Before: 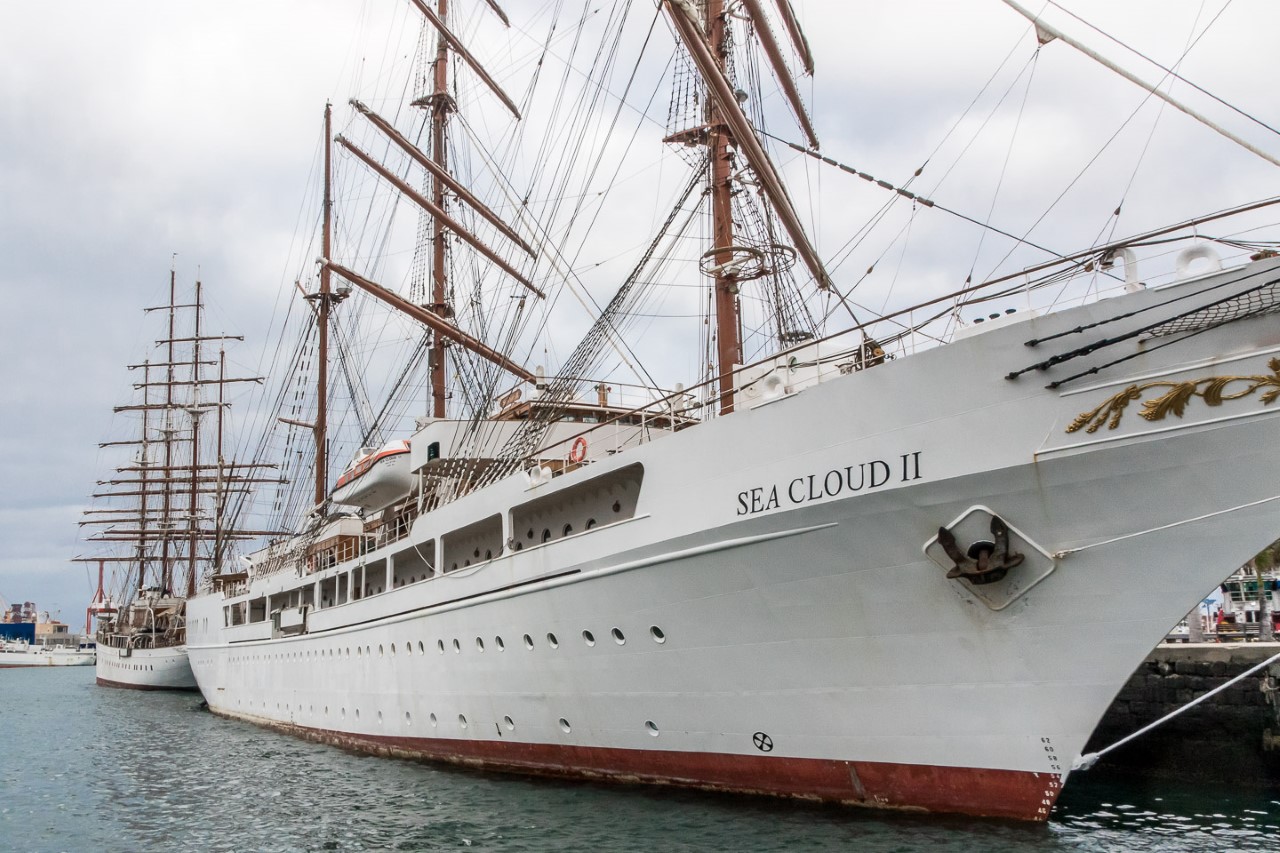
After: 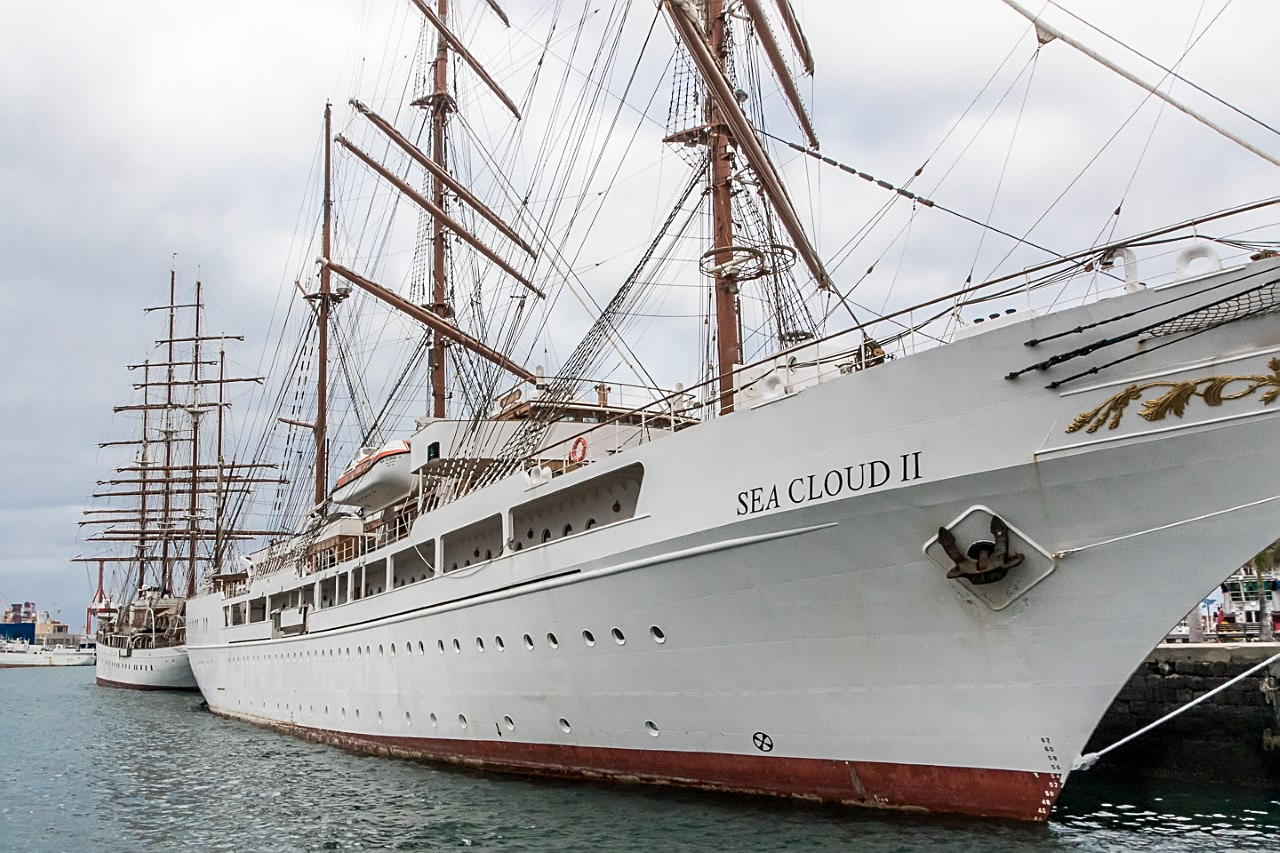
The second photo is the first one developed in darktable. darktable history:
sharpen: radius 1.948
